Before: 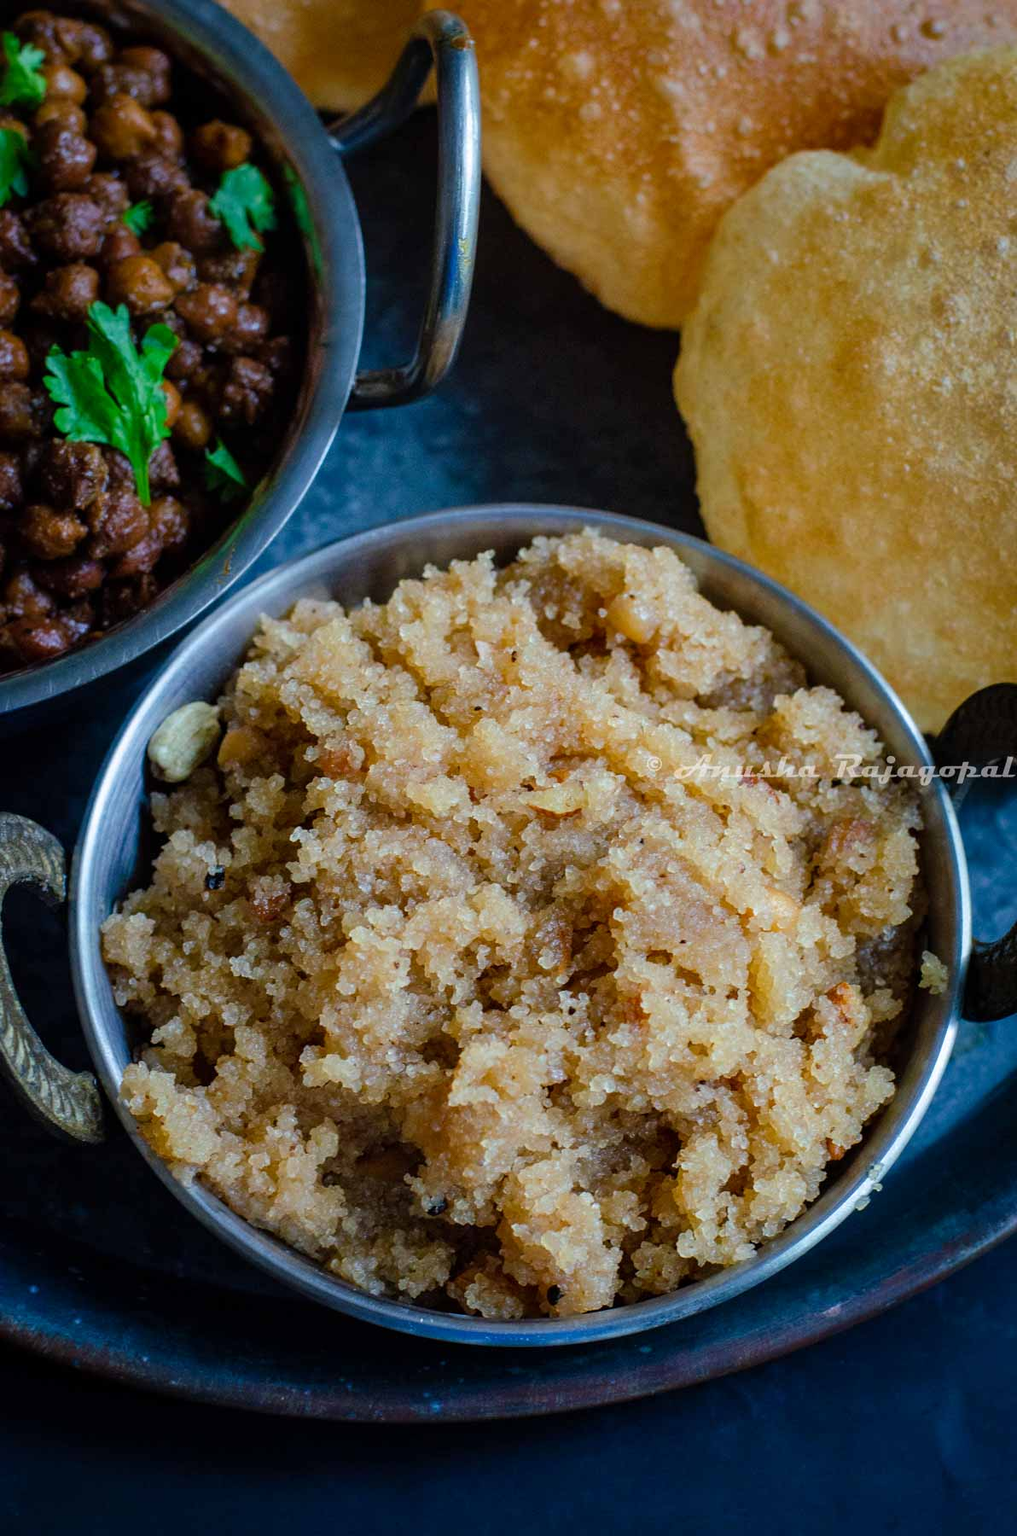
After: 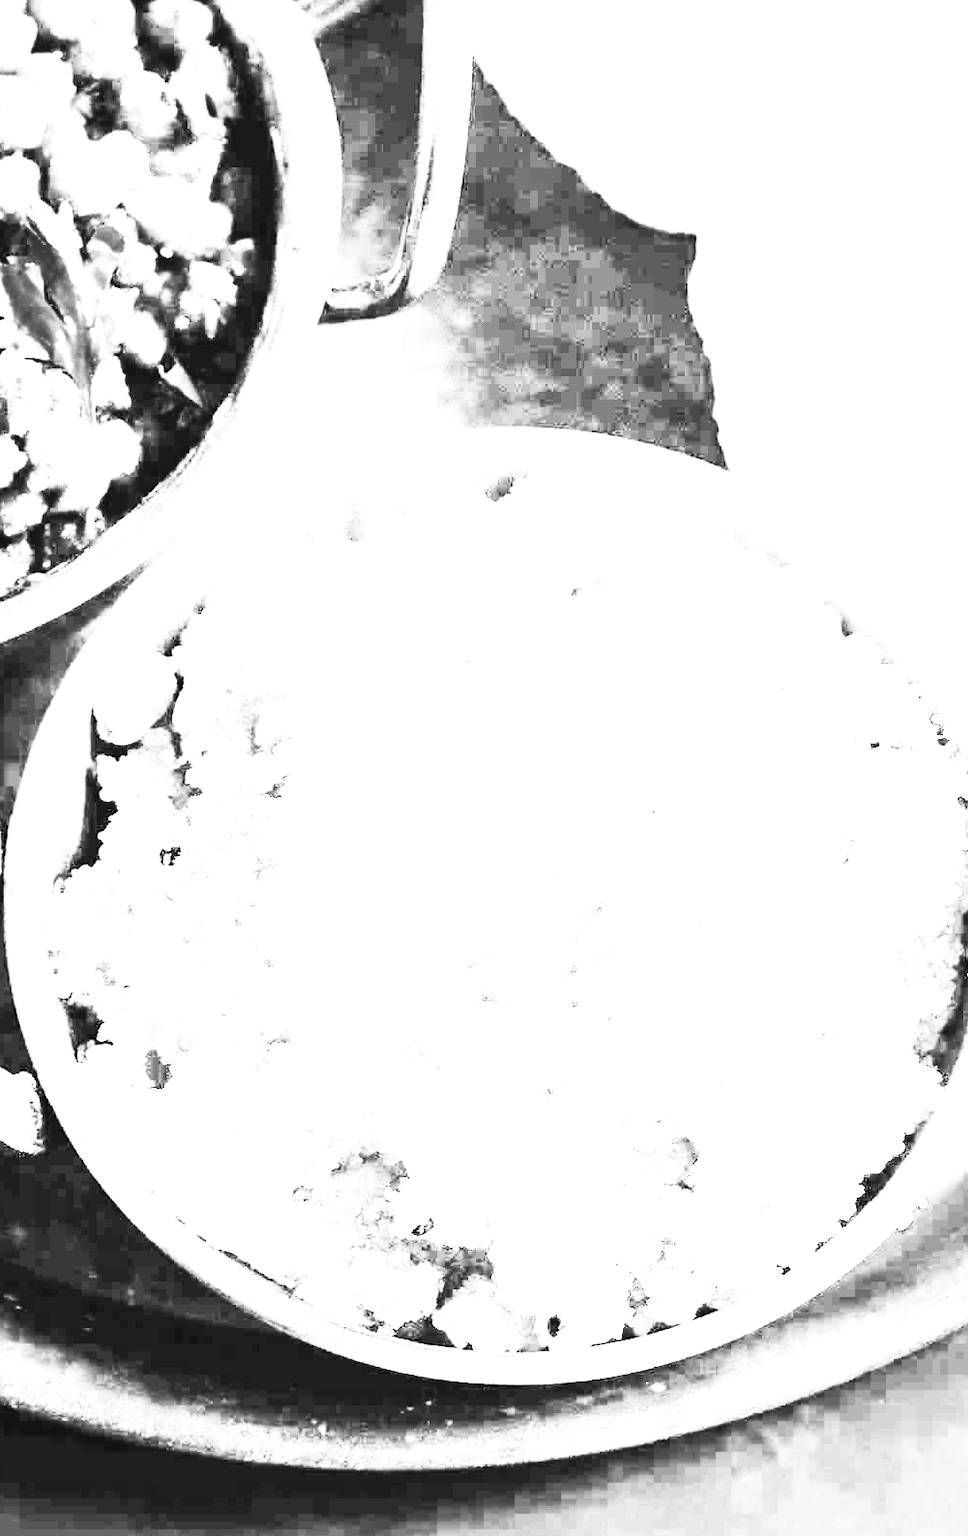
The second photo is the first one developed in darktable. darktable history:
contrast brightness saturation: contrast 0.53, brightness 0.47, saturation -1
exposure: black level correction -0.002, exposure 0.708 EV, compensate exposure bias true, compensate highlight preservation false
crop: left 6.446%, top 8.188%, right 9.538%, bottom 3.548%
white balance: red 8, blue 8
